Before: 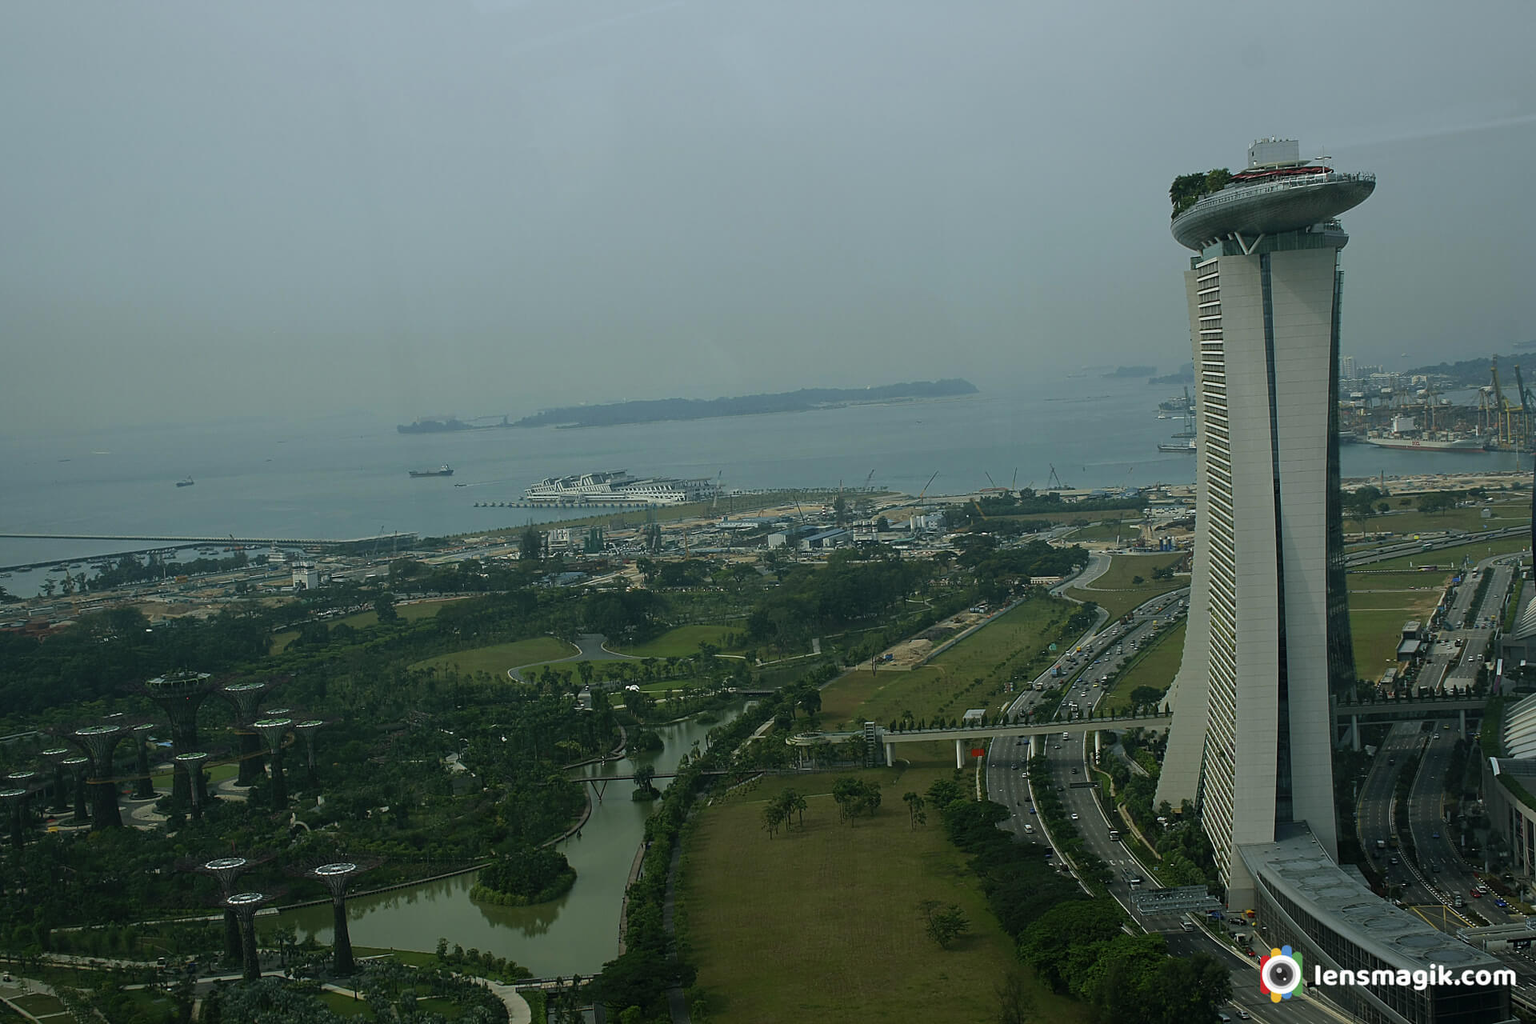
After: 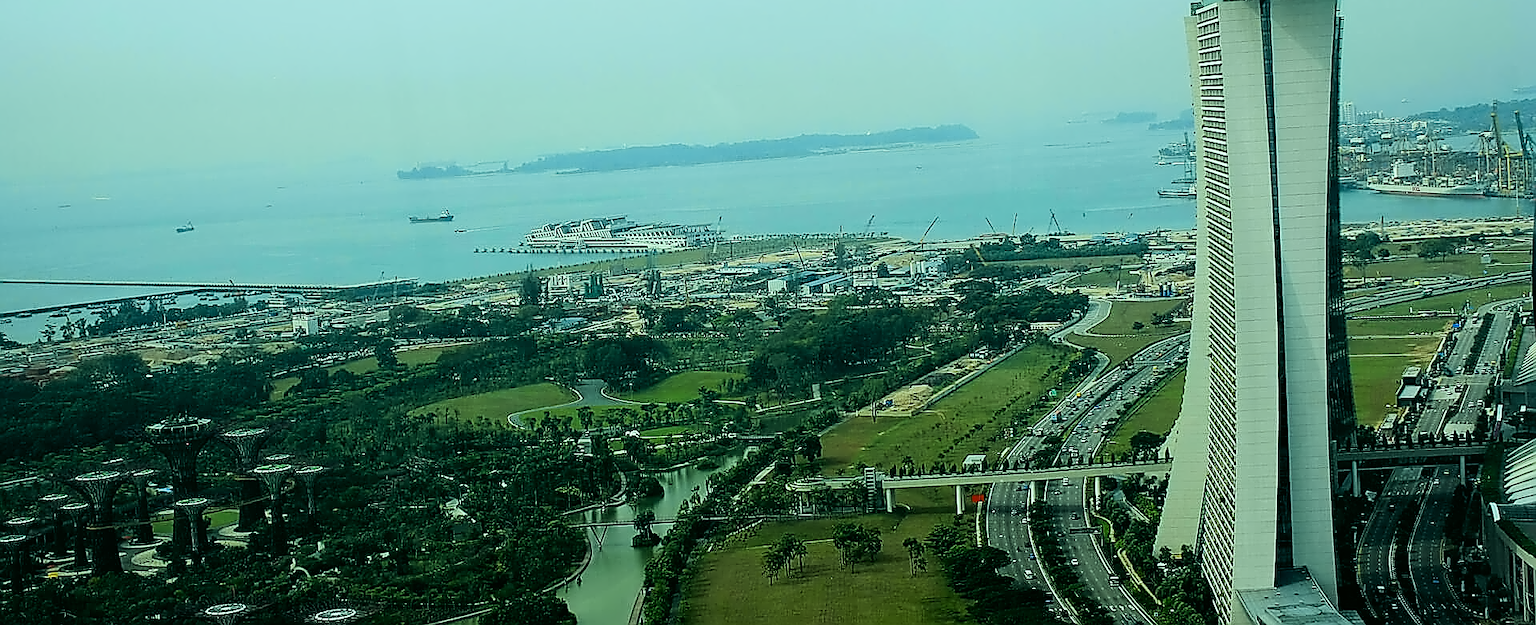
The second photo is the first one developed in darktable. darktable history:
crop and rotate: top 24.906%, bottom 13.928%
color correction: highlights a* -7.64, highlights b* 1.35, shadows a* -3.66, saturation 1.44
exposure: exposure 1.089 EV, compensate highlight preservation false
filmic rgb: black relative exposure -5.03 EV, white relative exposure 3.98 EV, hardness 2.88, contrast 1.412, highlights saturation mix -19.03%
contrast equalizer: octaves 7, y [[0.5 ×4, 0.525, 0.667], [0.5 ×6], [0.5 ×6], [0 ×4, 0.042, 0], [0, 0, 0.004, 0.1, 0.191, 0.131]]
sharpen: radius 1.385, amount 1.248, threshold 0.629
color zones: curves: ch0 [(0, 0.5) (0.143, 0.5) (0.286, 0.5) (0.429, 0.5) (0.571, 0.5) (0.714, 0.476) (0.857, 0.5) (1, 0.5)]; ch2 [(0, 0.5) (0.143, 0.5) (0.286, 0.5) (0.429, 0.5) (0.571, 0.5) (0.714, 0.487) (0.857, 0.5) (1, 0.5)]
